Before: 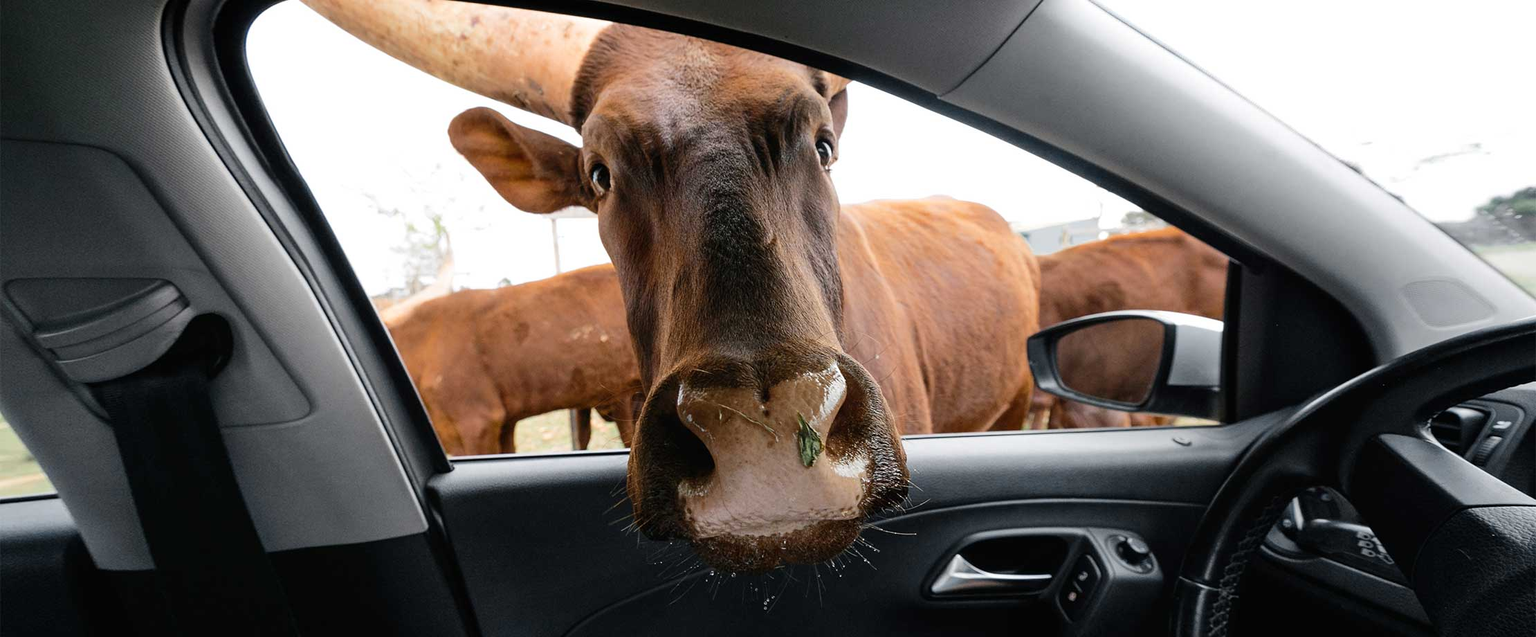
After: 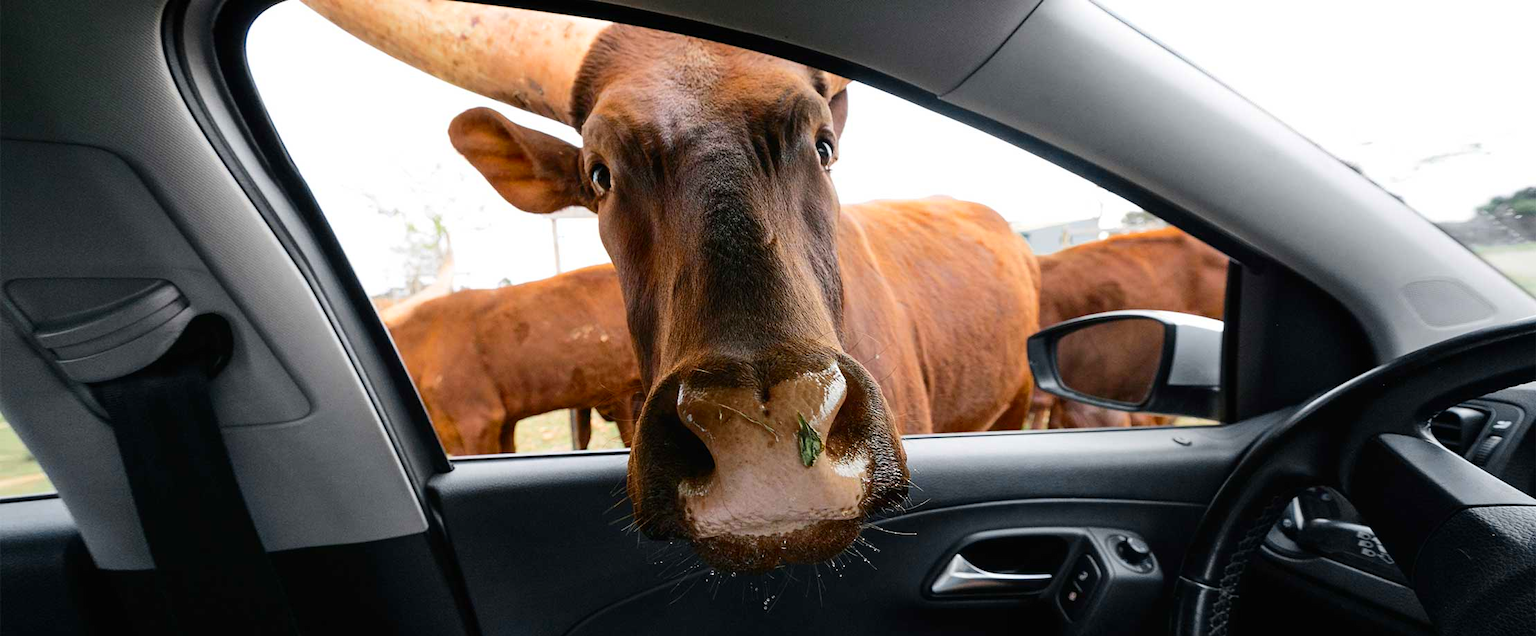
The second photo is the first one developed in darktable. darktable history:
contrast brightness saturation: contrast 0.086, saturation 0.278
